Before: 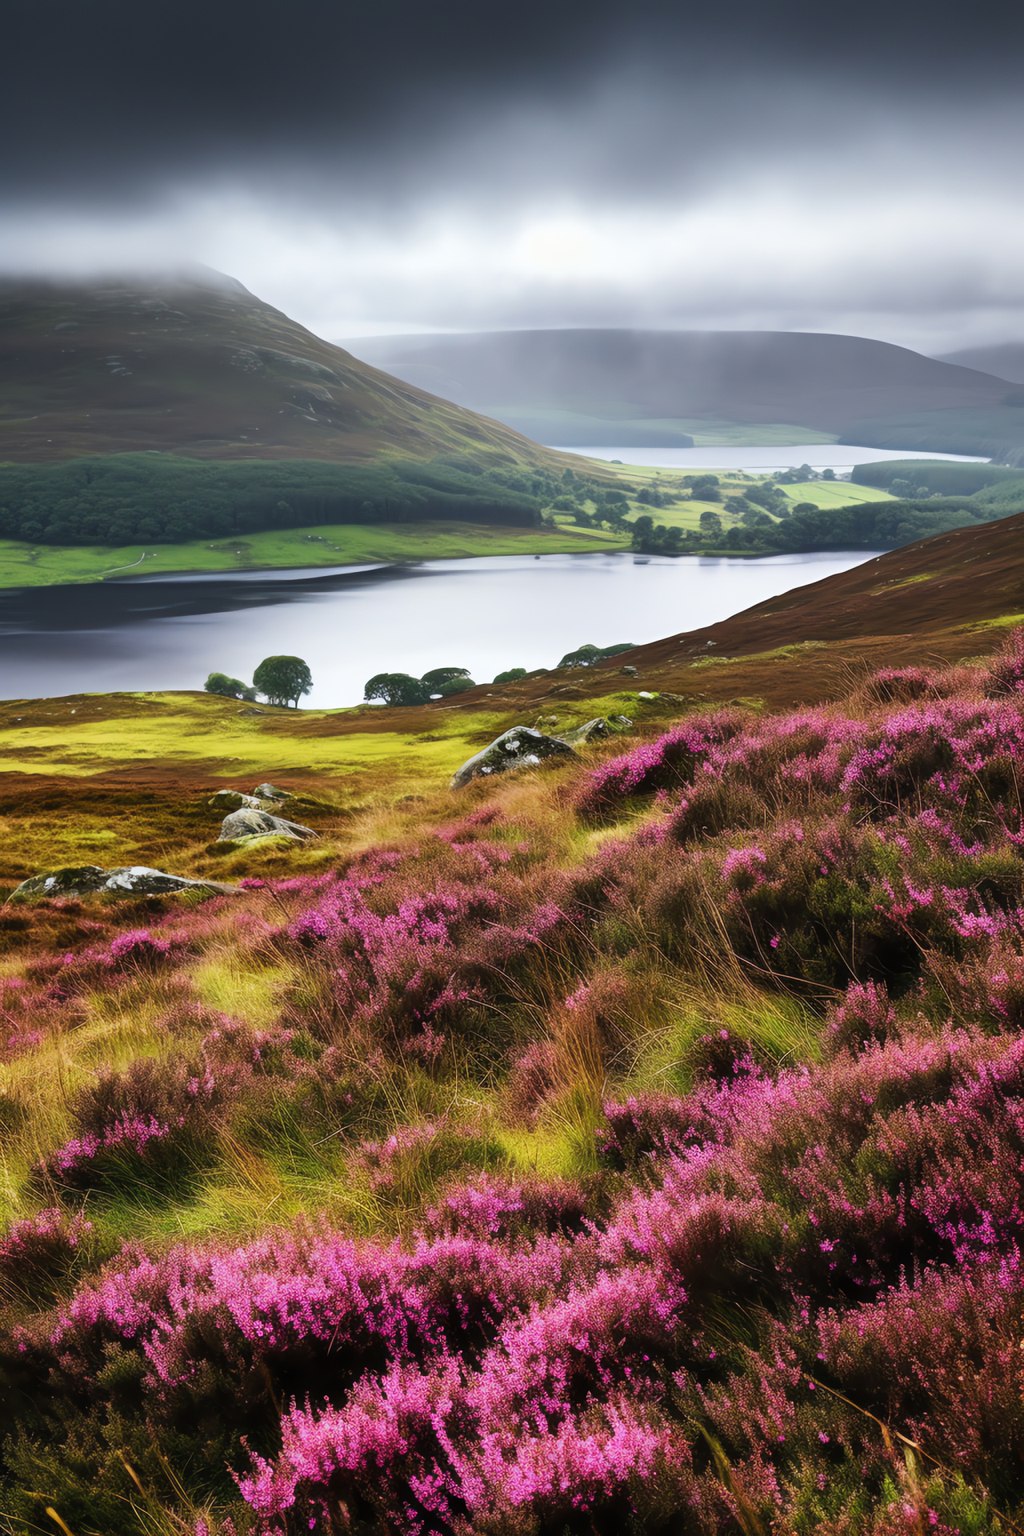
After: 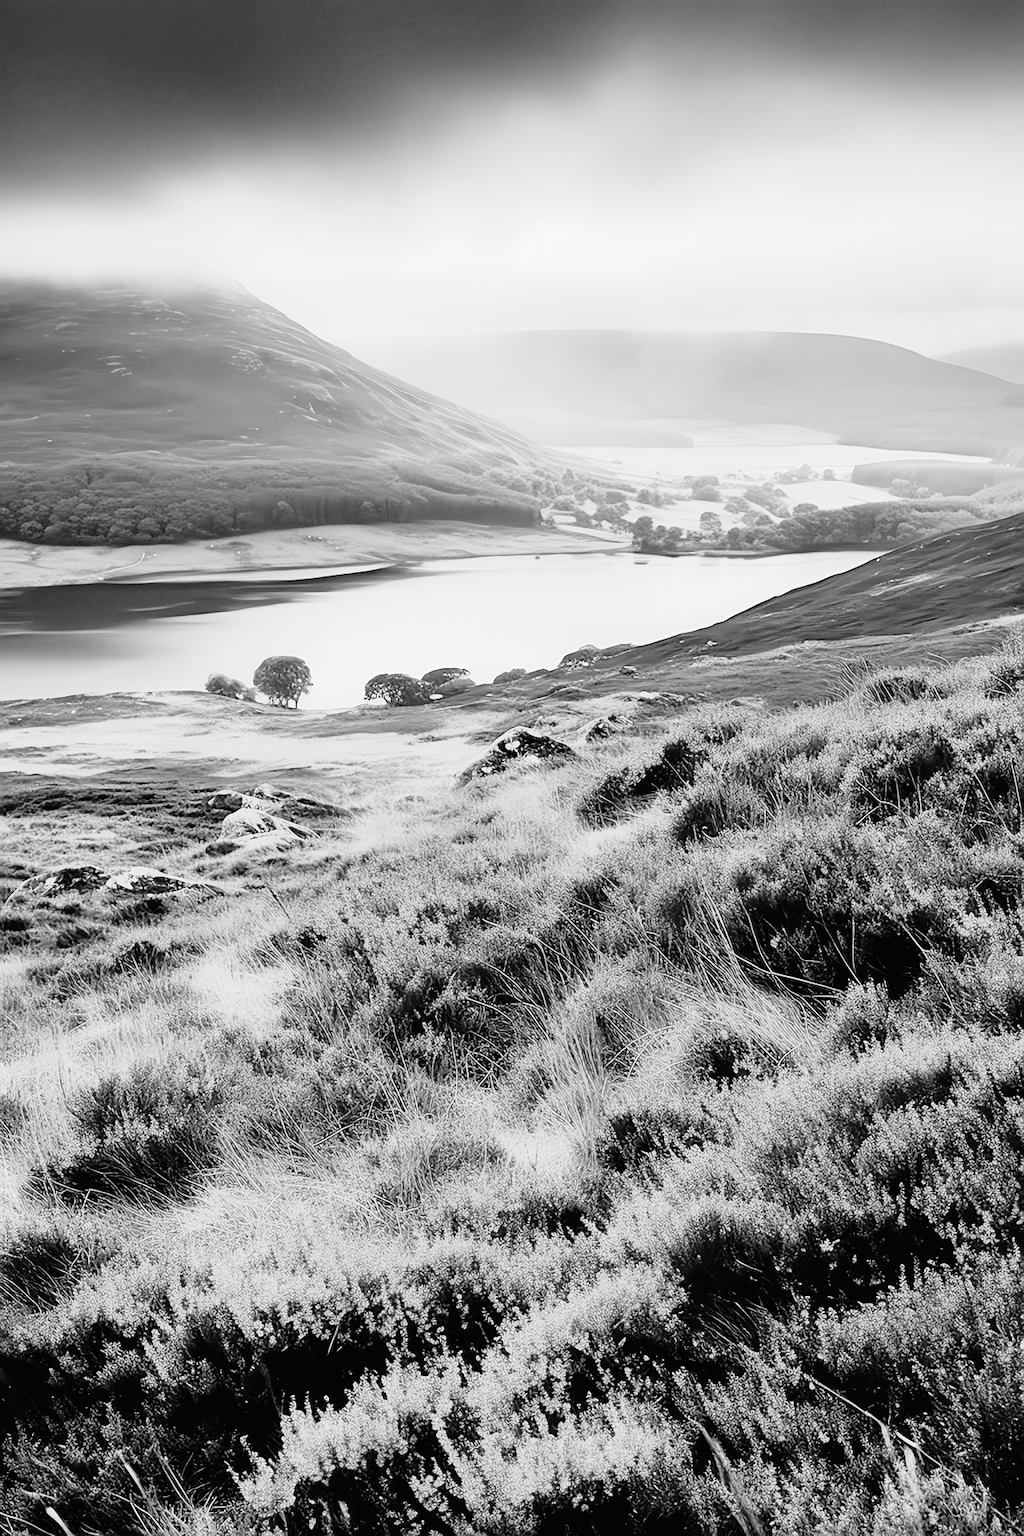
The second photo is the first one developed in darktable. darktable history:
filmic rgb: black relative exposure -4.38 EV, white relative exposure 4.56 EV, hardness 2.37, contrast 1.05
color correction: highlights a* -7.33, highlights b* 1.26, shadows a* -3.55, saturation 1.4
white balance: red 1.467, blue 0.684
sharpen: on, module defaults
exposure: black level correction 0, exposure 0.7 EV, compensate exposure bias true, compensate highlight preservation false
color balance rgb: linear chroma grading › shadows -2.2%, linear chroma grading › highlights -15%, linear chroma grading › global chroma -10%, linear chroma grading › mid-tones -10%, perceptual saturation grading › global saturation 45%, perceptual saturation grading › highlights -50%, perceptual saturation grading › shadows 30%, perceptual brilliance grading › global brilliance 18%, global vibrance 45%
monochrome: a 1.94, b -0.638
tone curve: curves: ch0 [(0, 0.011) (0.053, 0.026) (0.174, 0.115) (0.398, 0.444) (0.673, 0.775) (0.829, 0.906) (0.991, 0.981)]; ch1 [(0, 0) (0.264, 0.22) (0.407, 0.373) (0.463, 0.457) (0.492, 0.501) (0.512, 0.513) (0.54, 0.543) (0.585, 0.617) (0.659, 0.686) (0.78, 0.8) (1, 1)]; ch2 [(0, 0) (0.438, 0.449) (0.473, 0.469) (0.503, 0.5) (0.523, 0.534) (0.562, 0.591) (0.612, 0.627) (0.701, 0.707) (1, 1)], color space Lab, independent channels, preserve colors none
